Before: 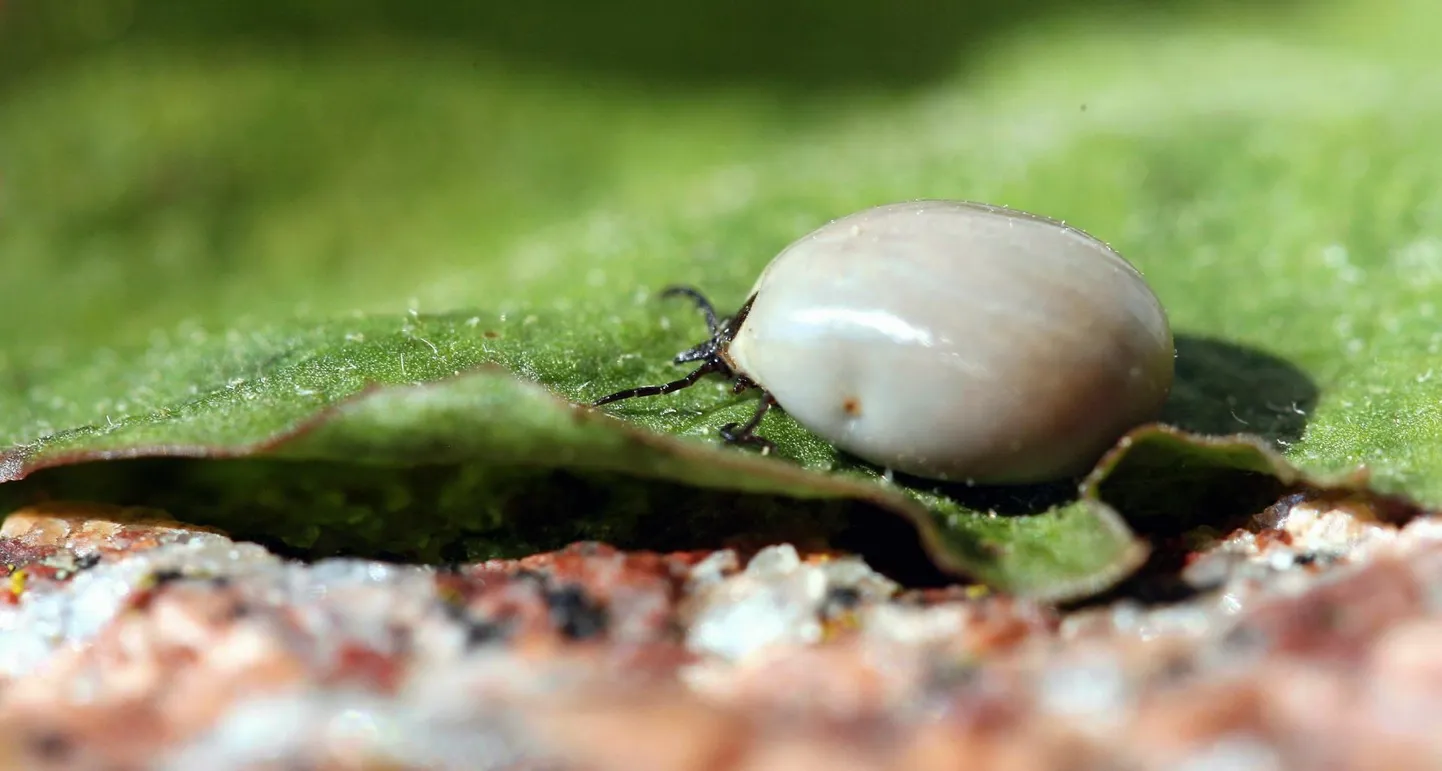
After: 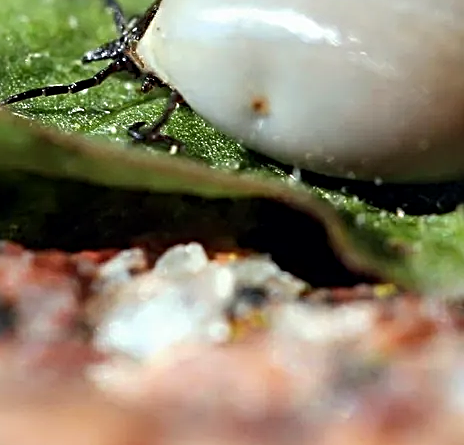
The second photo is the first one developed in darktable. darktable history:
exposure: black level correction 0.001, compensate highlight preservation false
sharpen: radius 2.982, amount 0.771
crop: left 41.117%, top 39.048%, right 25.752%, bottom 2.974%
